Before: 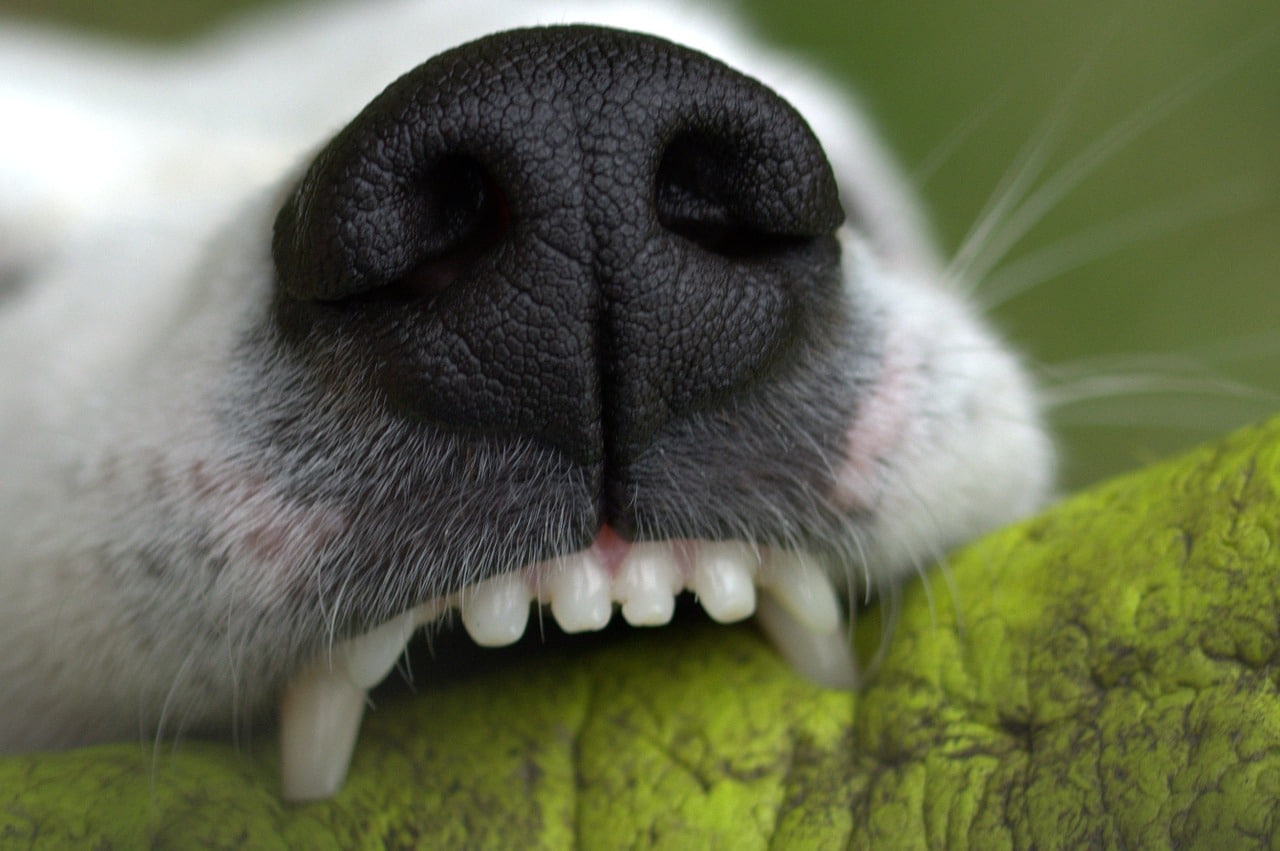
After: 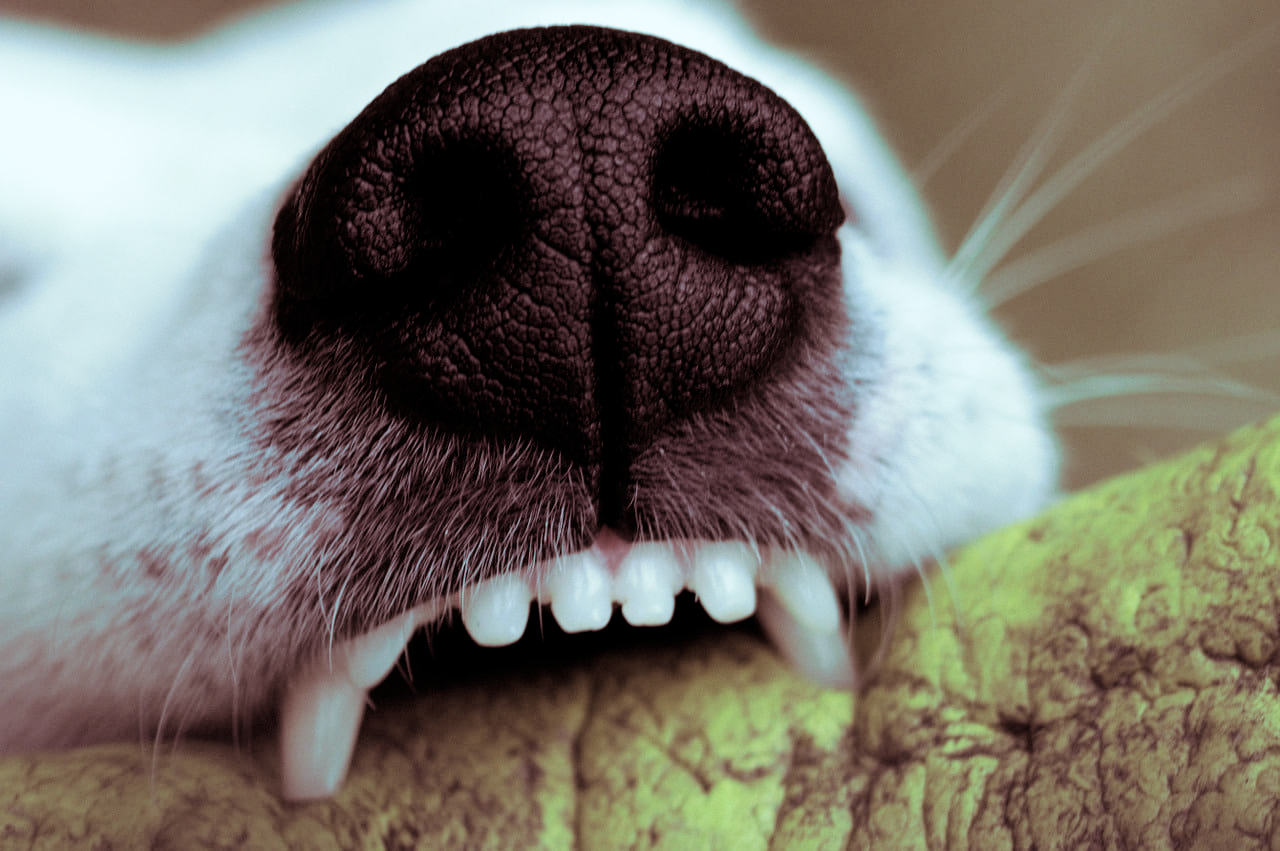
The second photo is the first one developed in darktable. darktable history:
exposure: exposure 0.636 EV, compensate highlight preservation false
split-toning: on, module defaults
tone equalizer: on, module defaults
filmic rgb: black relative exposure -5 EV, hardness 2.88, contrast 1.3, highlights saturation mix -30%
color correction: highlights a* -12.64, highlights b* -18.1, saturation 0.7
